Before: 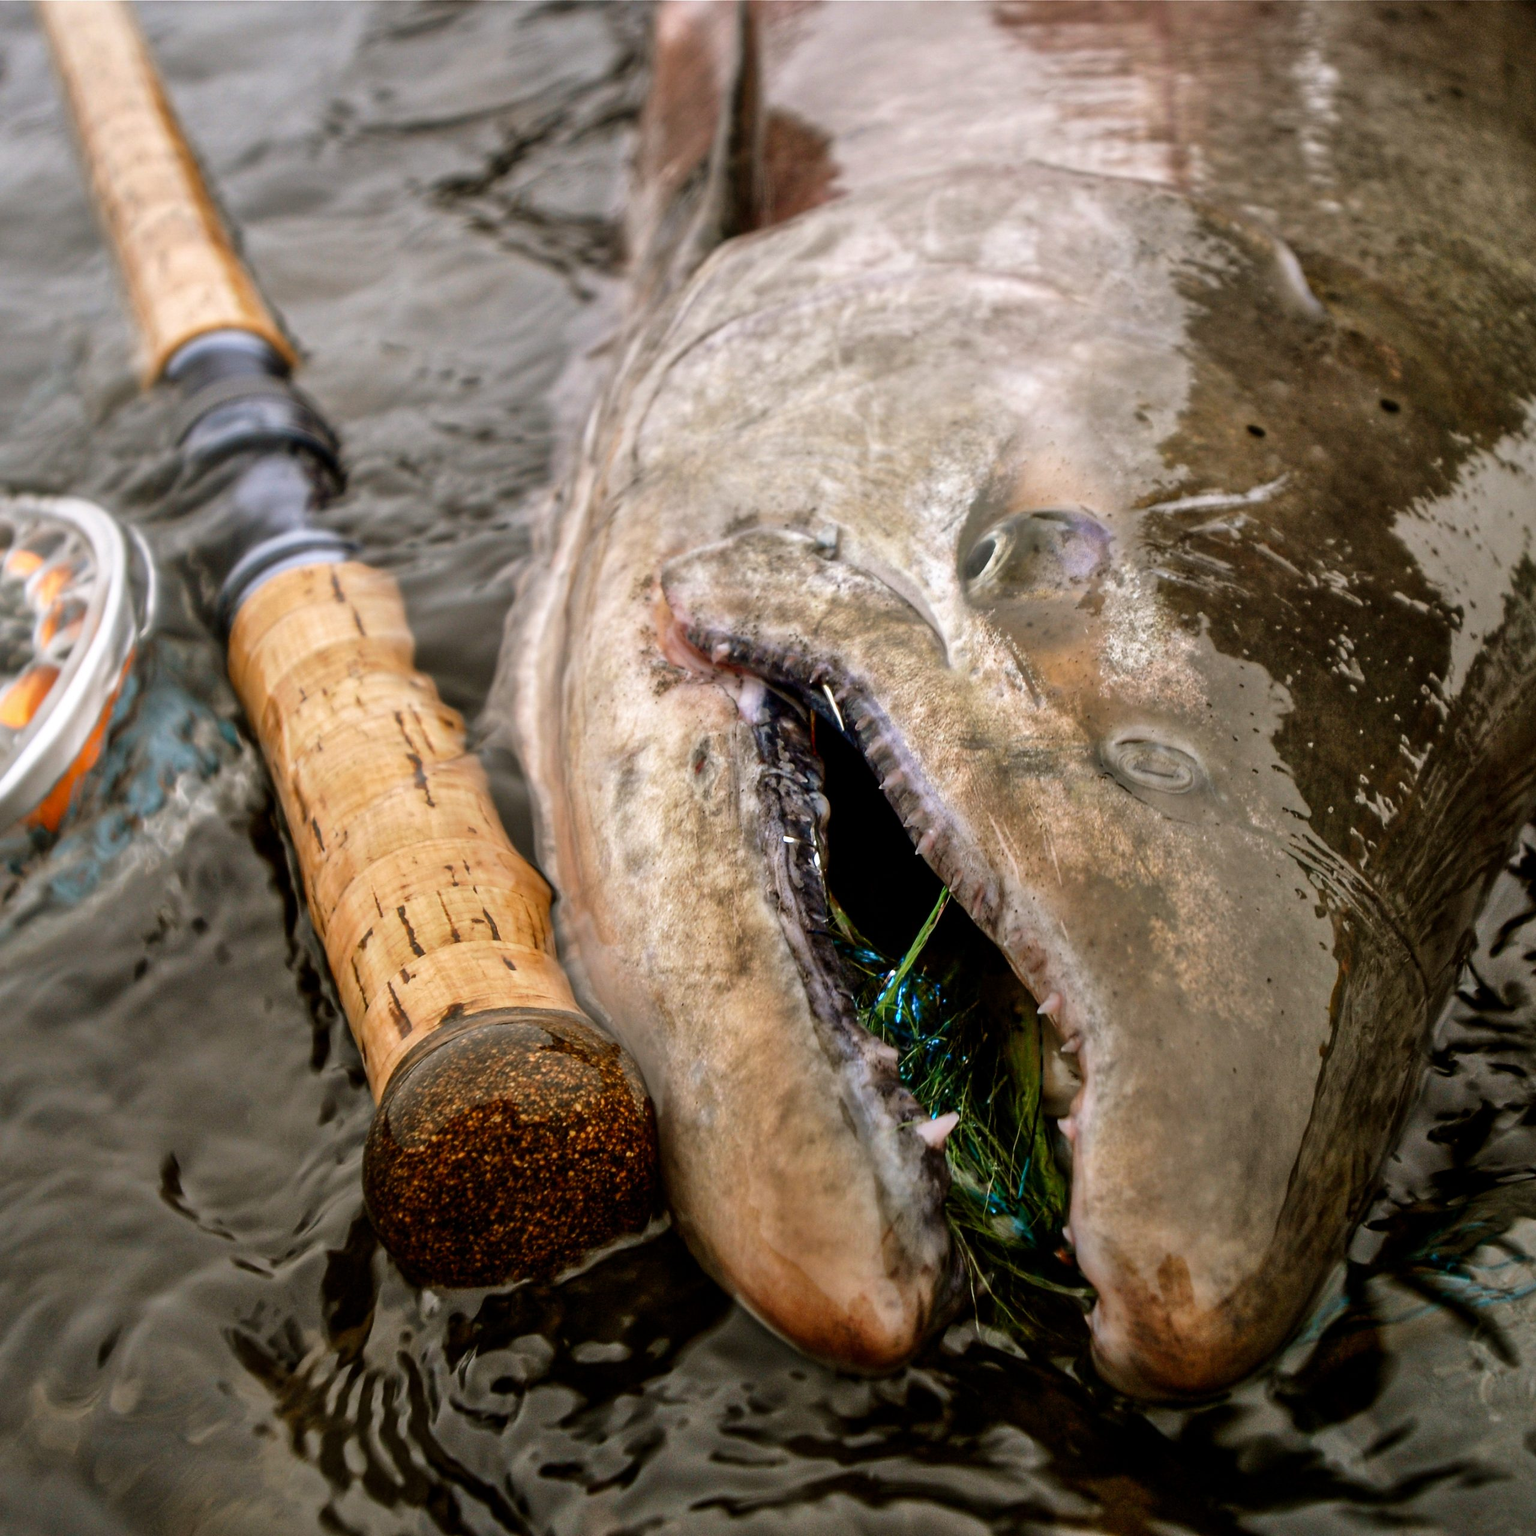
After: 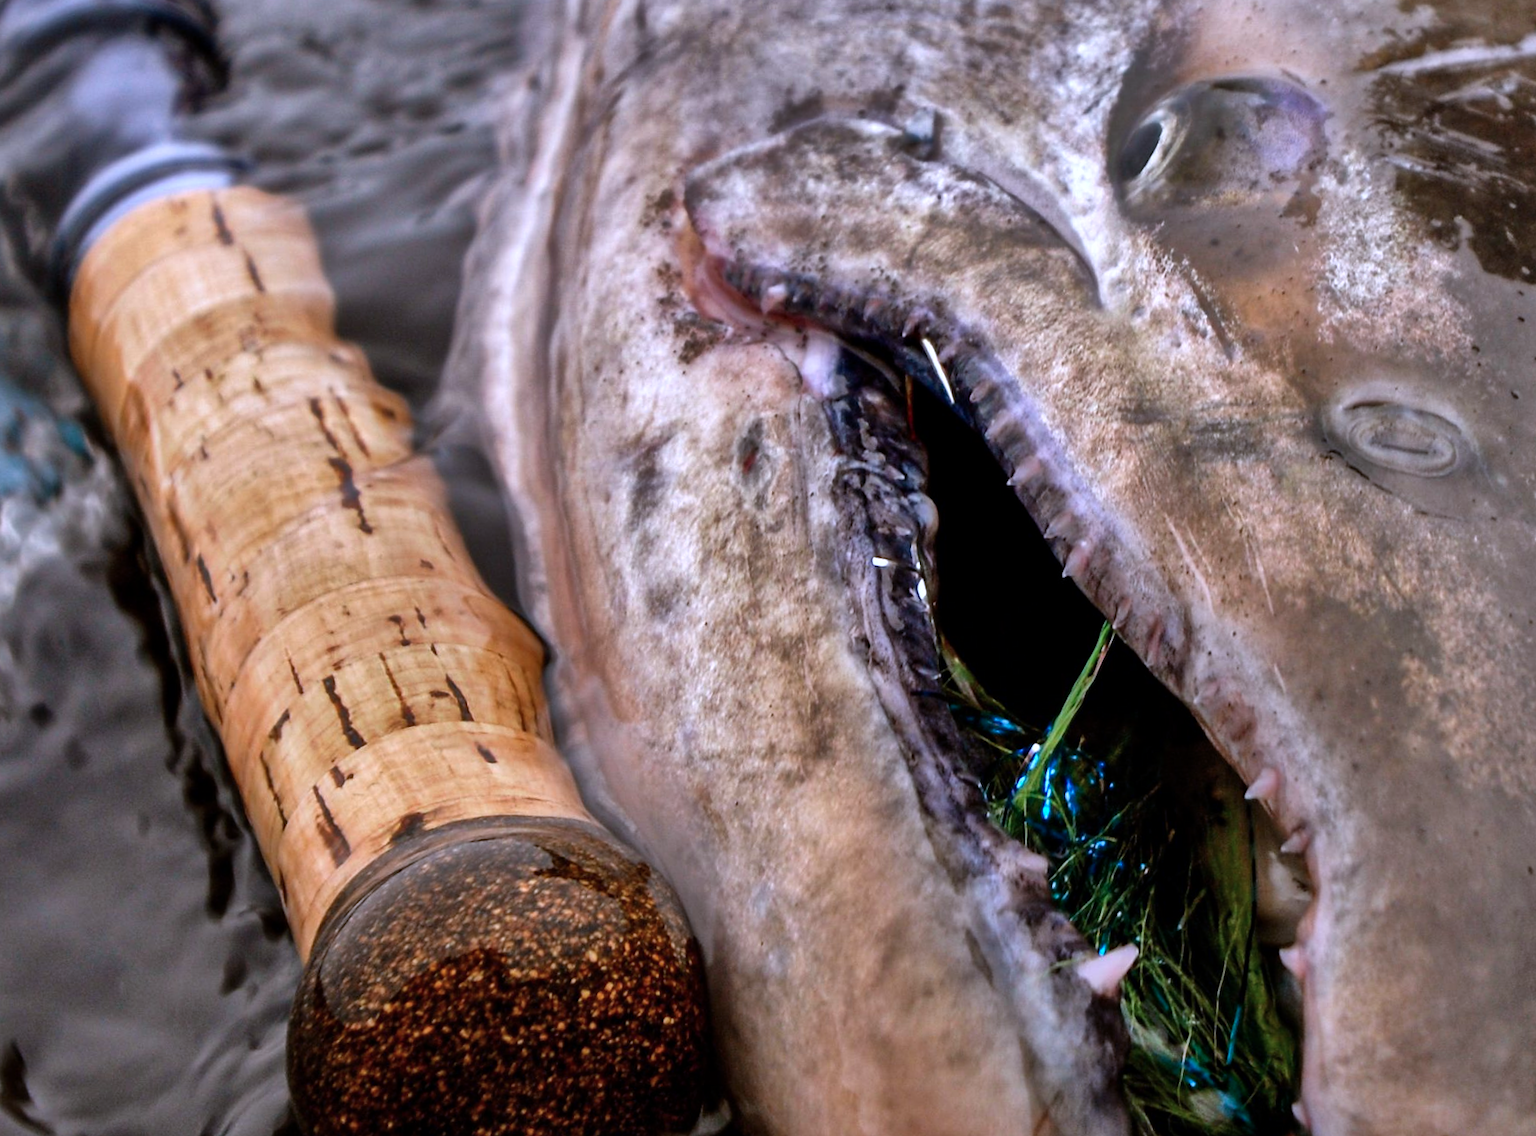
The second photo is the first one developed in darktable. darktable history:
shadows and highlights: shadows 19.13, highlights -83.41, soften with gaussian
tone equalizer: on, module defaults
rotate and perspective: rotation -2°, crop left 0.022, crop right 0.978, crop top 0.049, crop bottom 0.951
color calibration: illuminant custom, x 0.373, y 0.388, temperature 4269.97 K
color balance: gamma [0.9, 0.988, 0.975, 1.025], gain [1.05, 1, 1, 1]
crop: left 11.123%, top 27.61%, right 18.3%, bottom 17.034%
